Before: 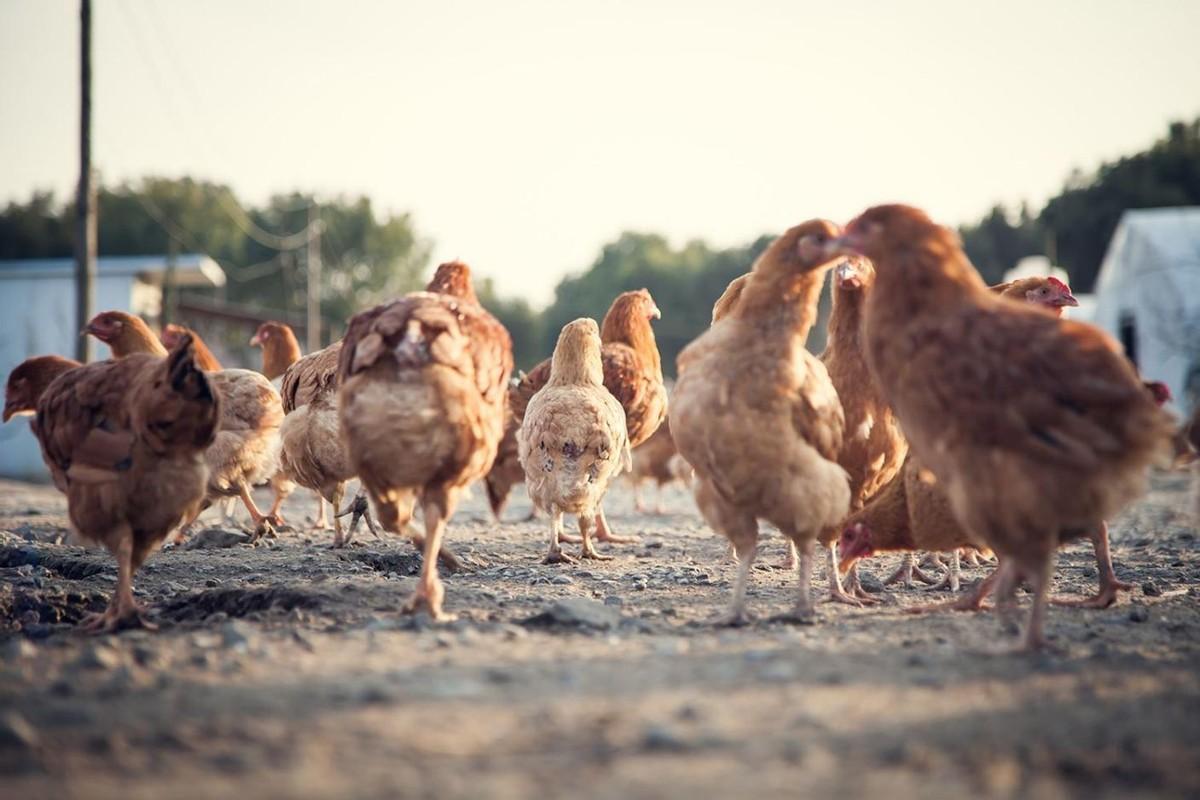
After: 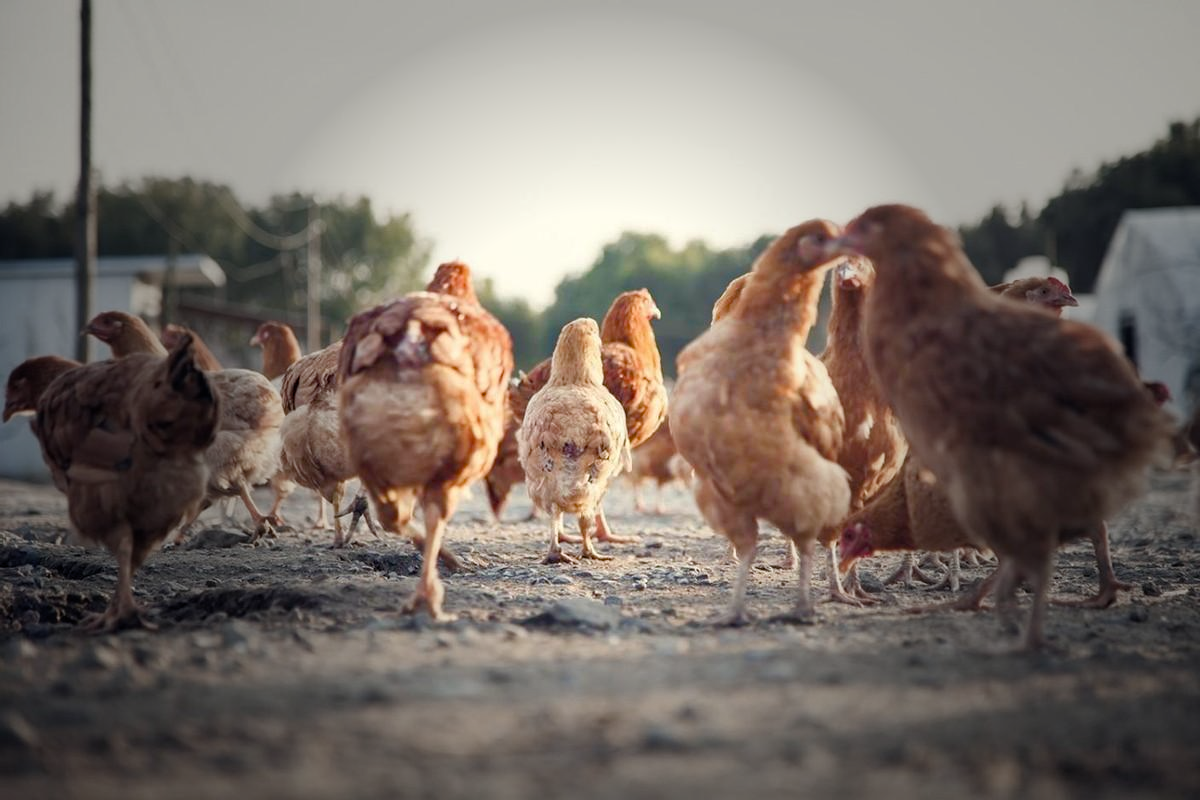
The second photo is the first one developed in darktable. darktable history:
vignetting: fall-off start 31.28%, fall-off radius 34.64%, brightness -0.575
color balance rgb: perceptual saturation grading › global saturation 20%, perceptual saturation grading › highlights -25%, perceptual saturation grading › shadows 50%
